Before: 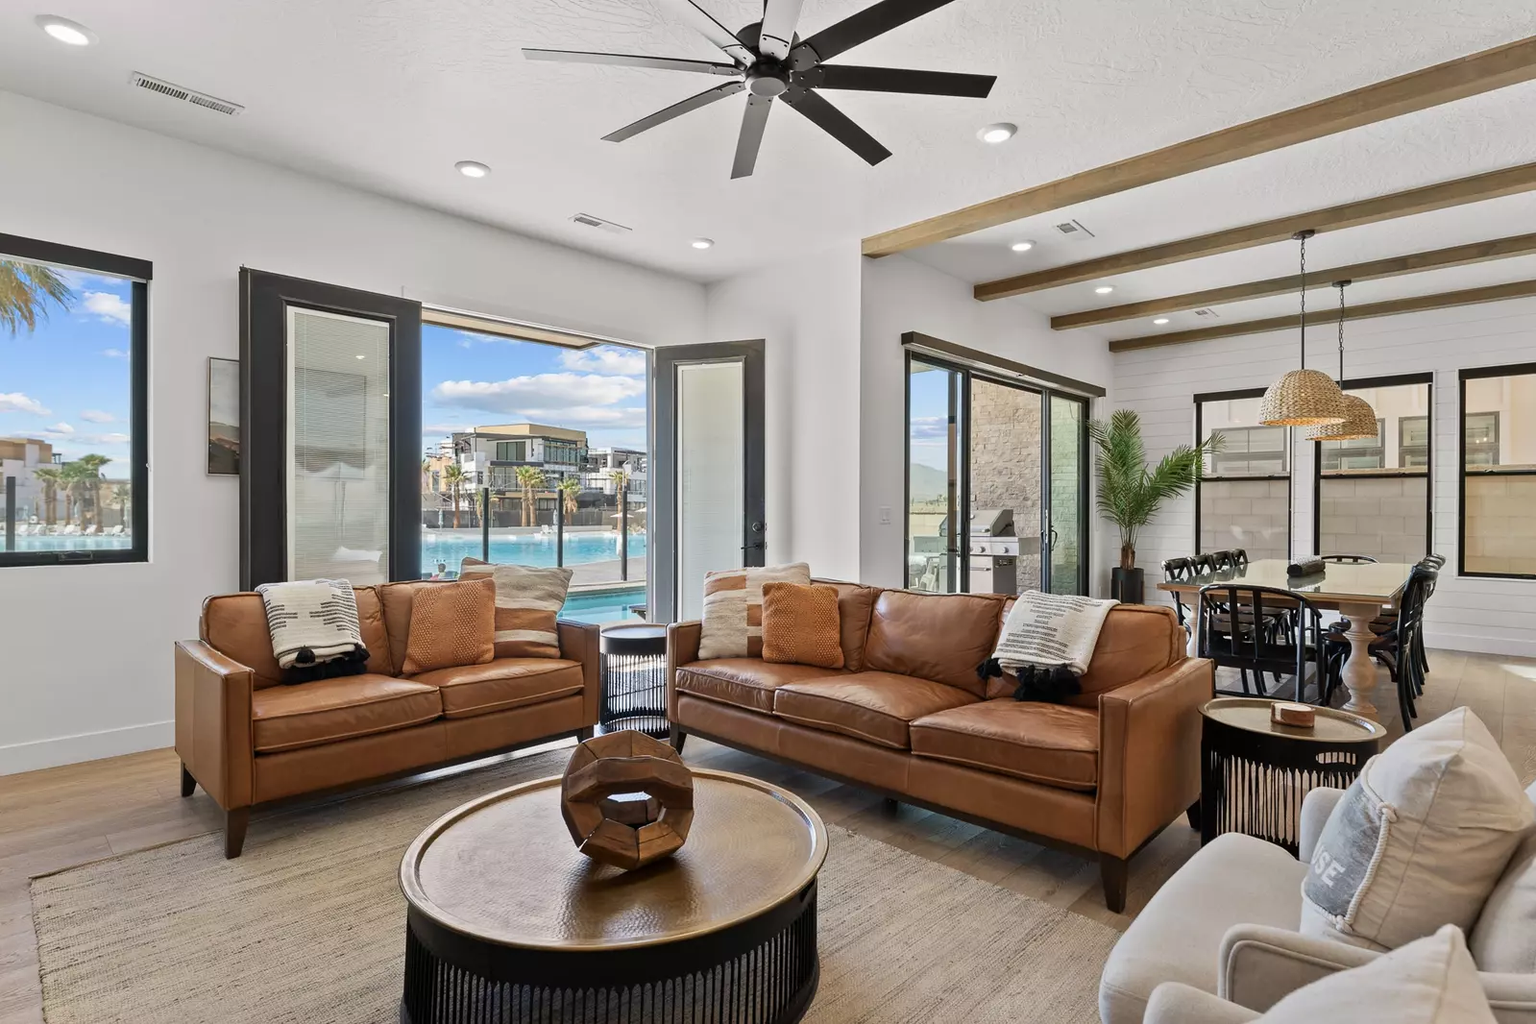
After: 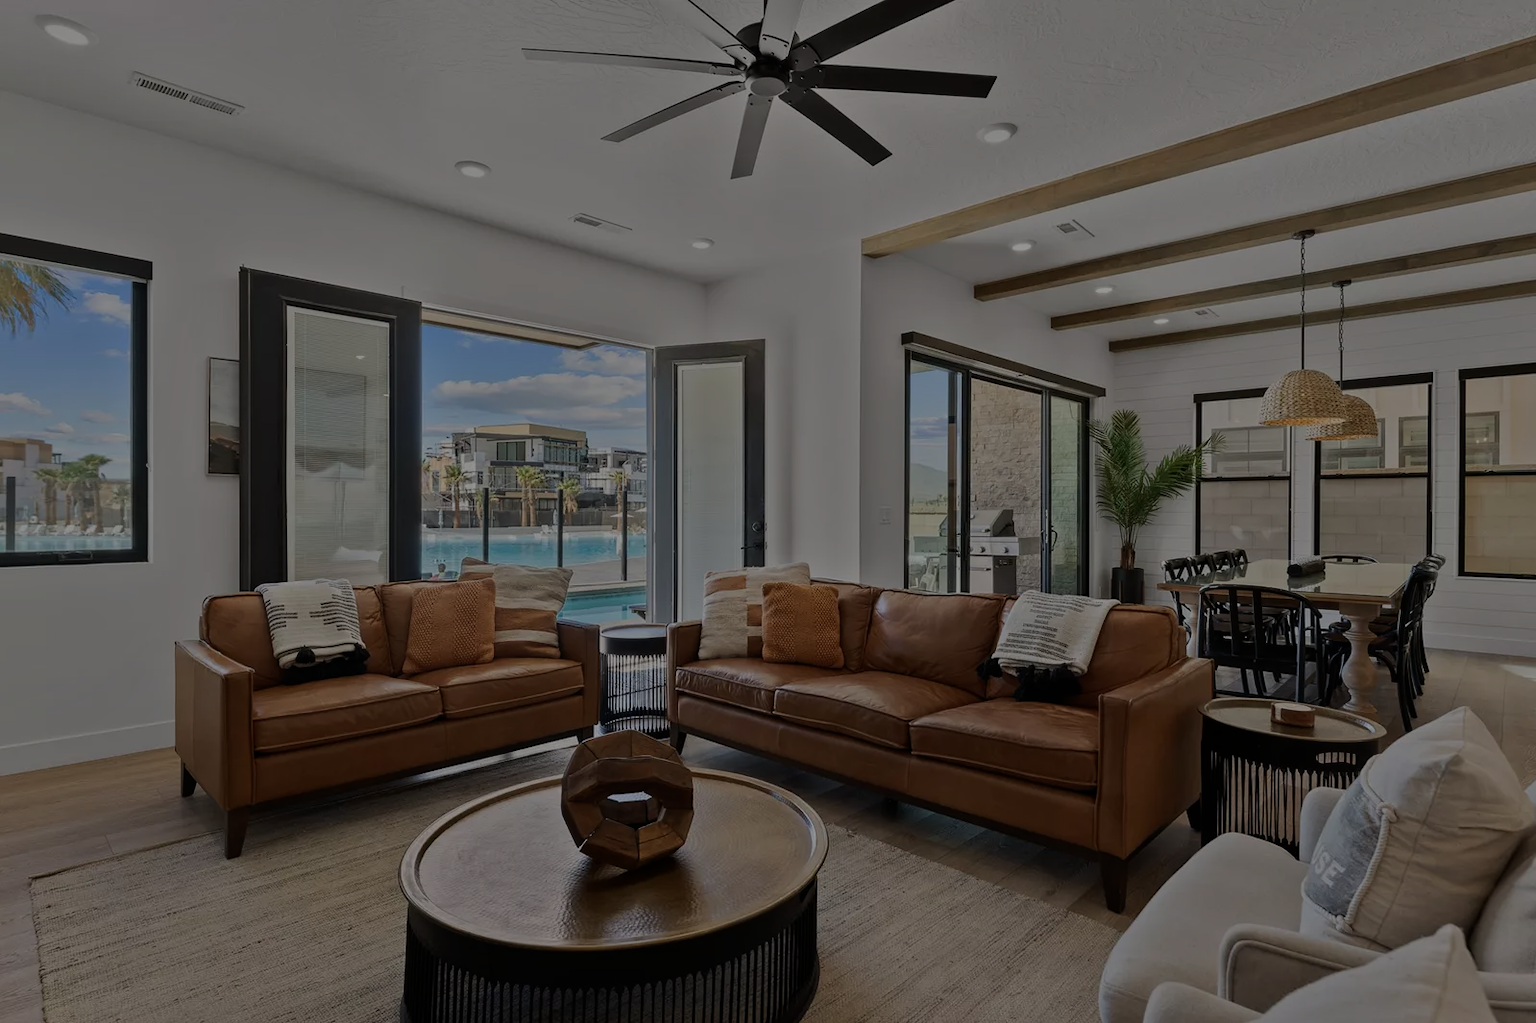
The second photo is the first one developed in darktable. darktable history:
tone equalizer: -8 EV -2 EV, -7 EV -2 EV, -6 EV -2 EV, -5 EV -2 EV, -4 EV -2 EV, -3 EV -2 EV, -2 EV -2 EV, -1 EV -1.63 EV, +0 EV -2 EV
base curve: exposure shift 0, preserve colors none
crop: bottom 0.071%
